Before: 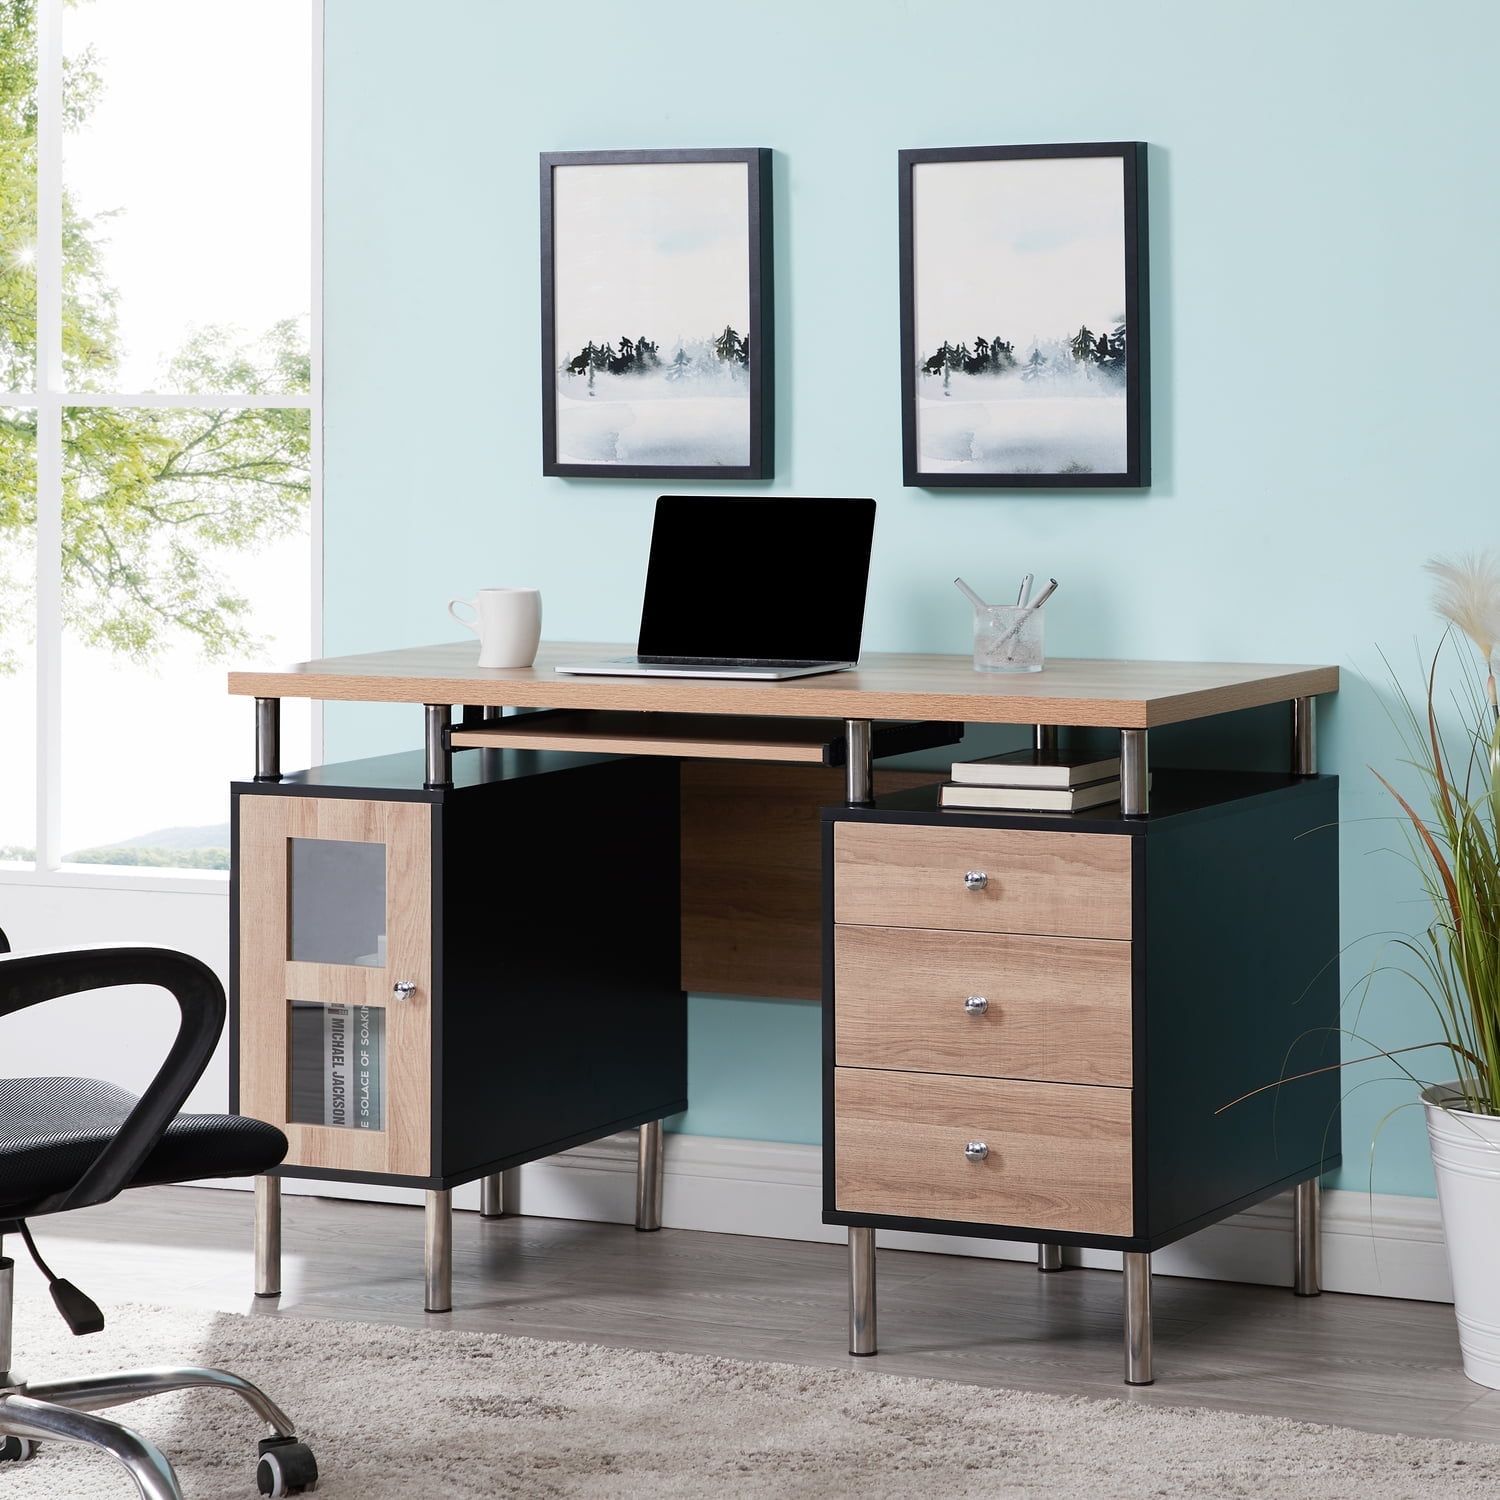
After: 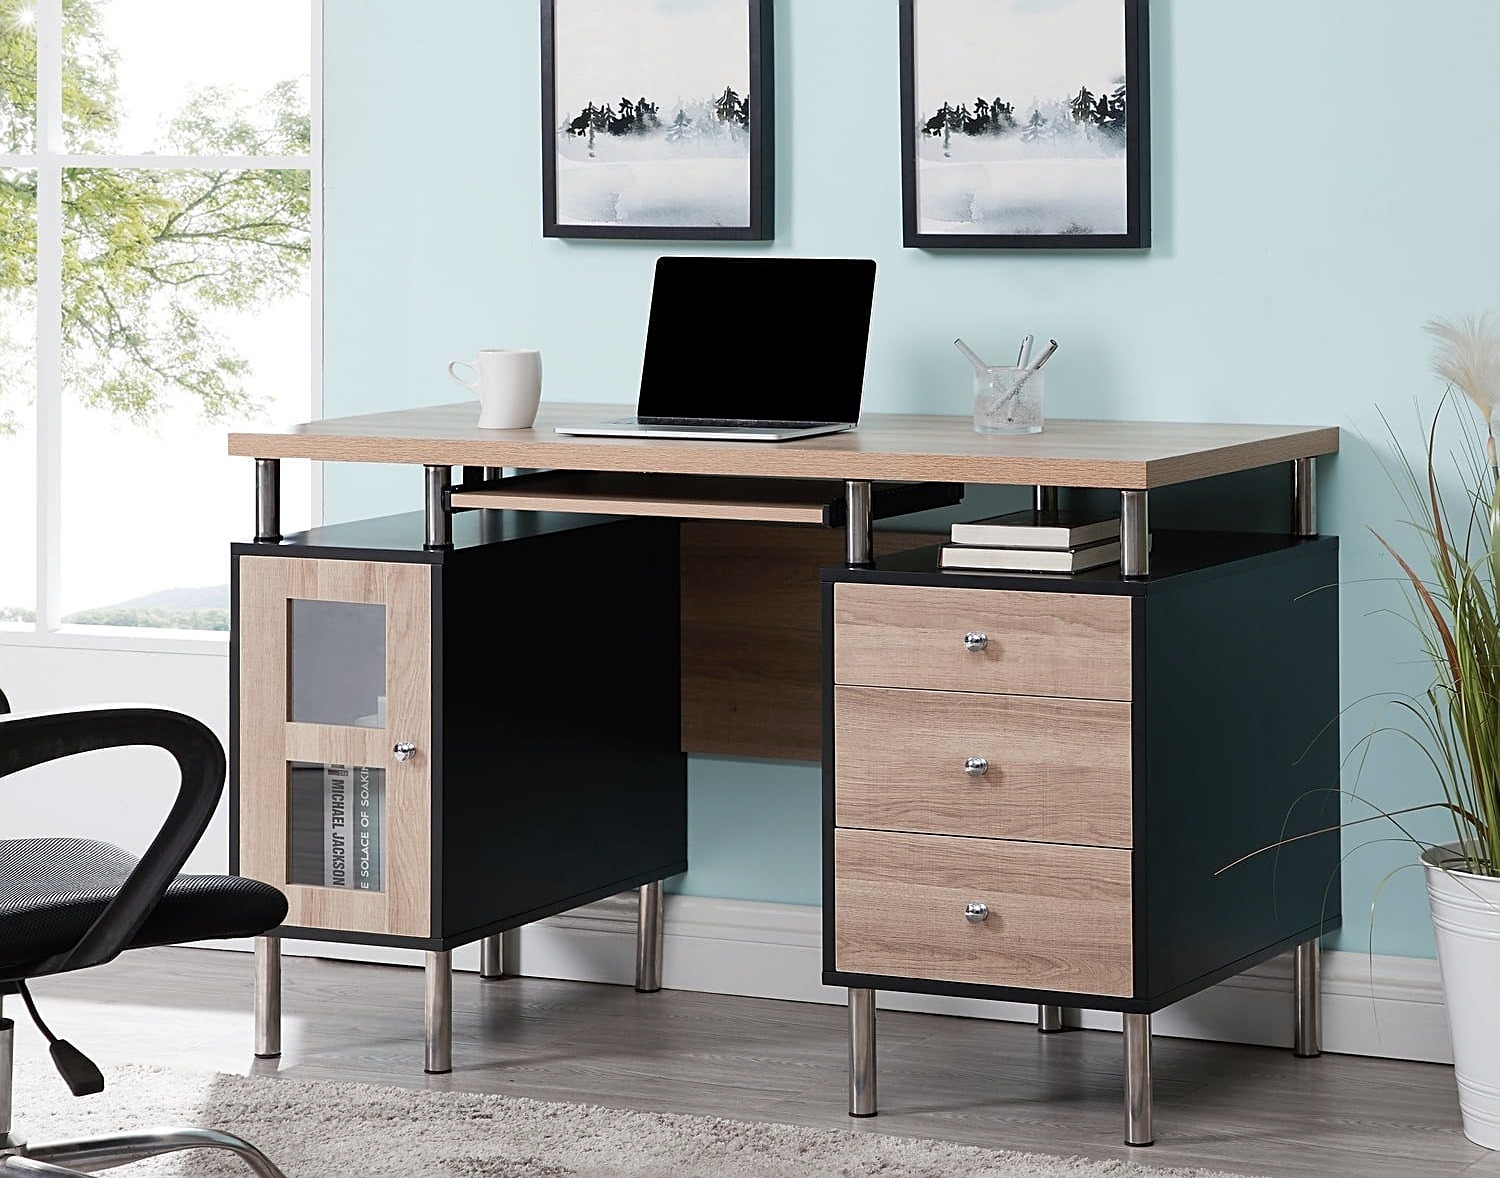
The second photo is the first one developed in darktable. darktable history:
crop and rotate: top 15.981%, bottom 5.429%
tone equalizer: edges refinement/feathering 500, mask exposure compensation -1.57 EV, preserve details no
color correction: highlights b* -0.029, saturation 0.813
sharpen: amount 0.55
